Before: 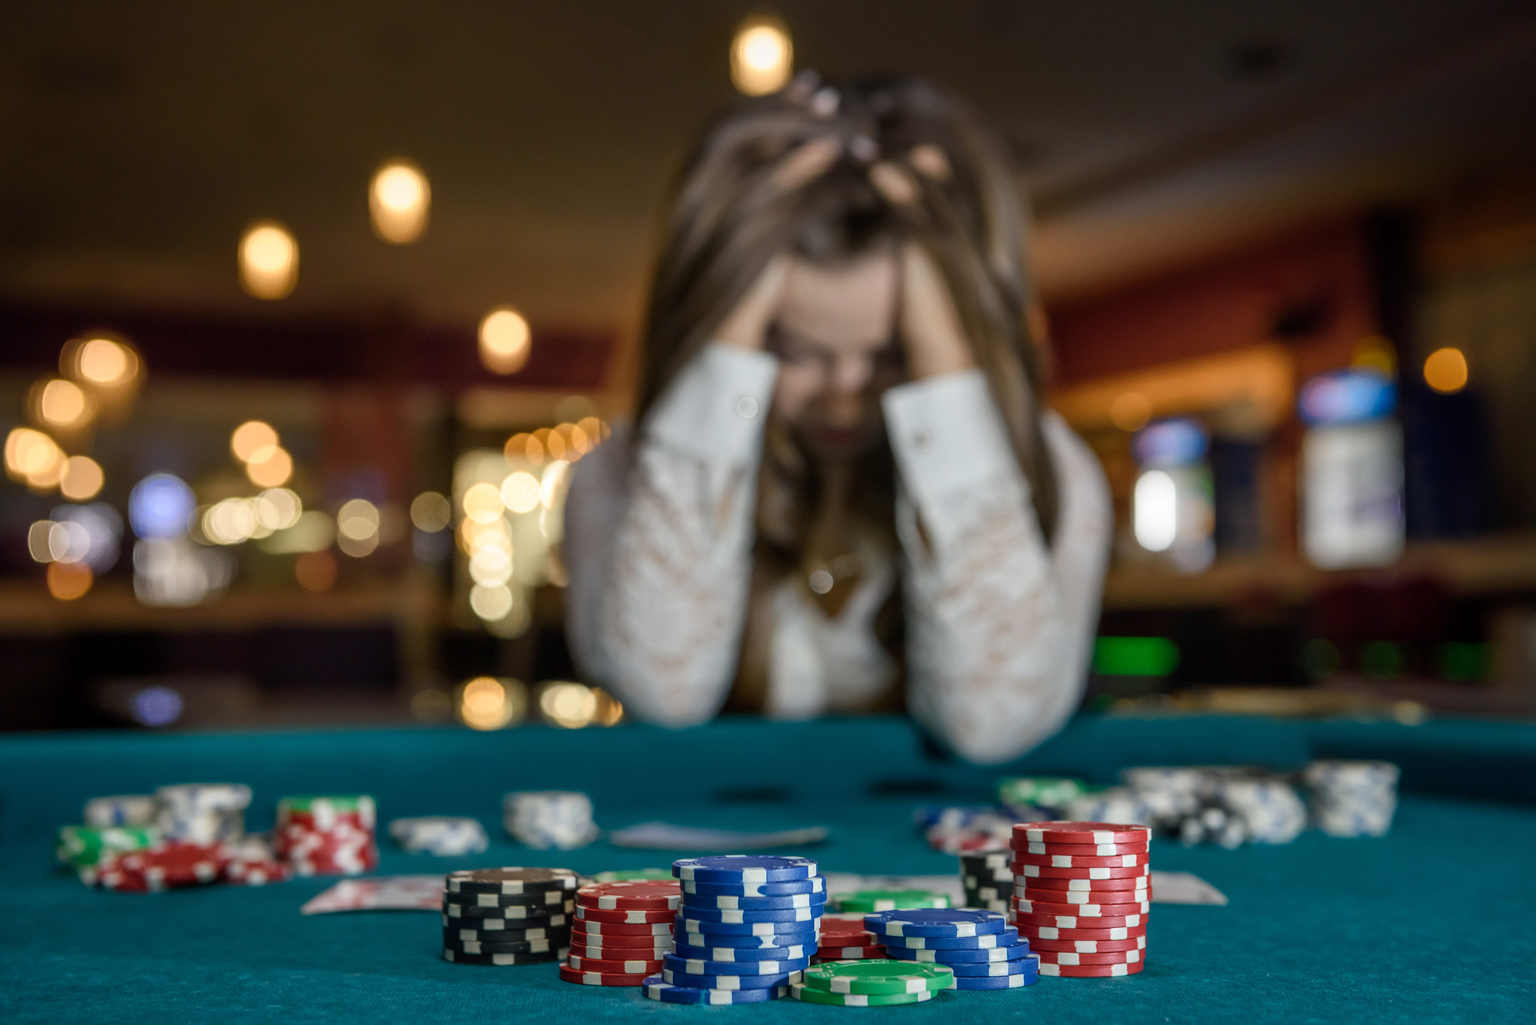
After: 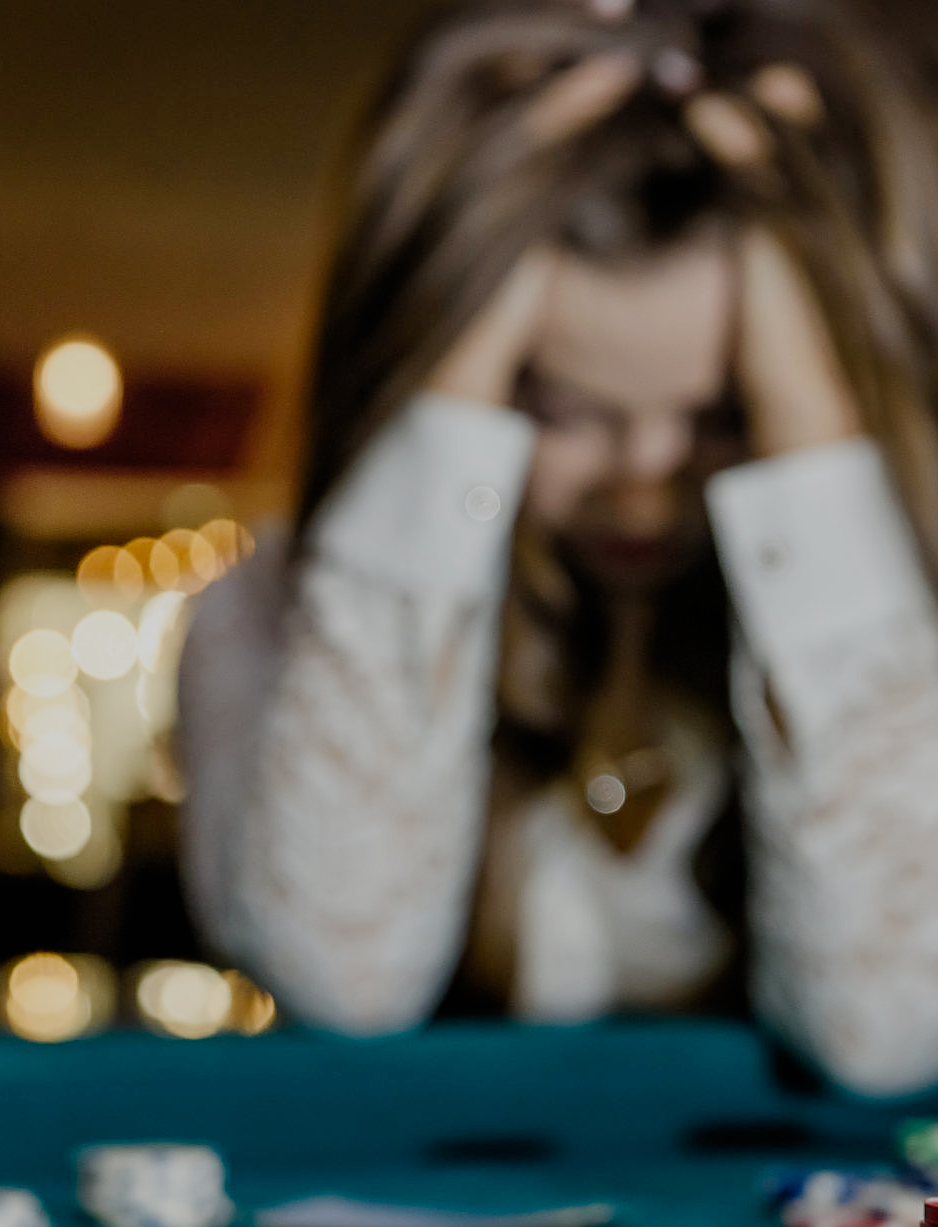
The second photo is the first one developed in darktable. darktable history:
sharpen: on, module defaults
crop and rotate: left 29.828%, top 10.339%, right 33.509%, bottom 17.832%
filmic rgb: black relative exposure -7.35 EV, white relative exposure 5.06 EV, hardness 3.2, add noise in highlights 0.001, preserve chrominance no, color science v3 (2019), use custom middle-gray values true, contrast in highlights soft
exposure: compensate exposure bias true, compensate highlight preservation false
